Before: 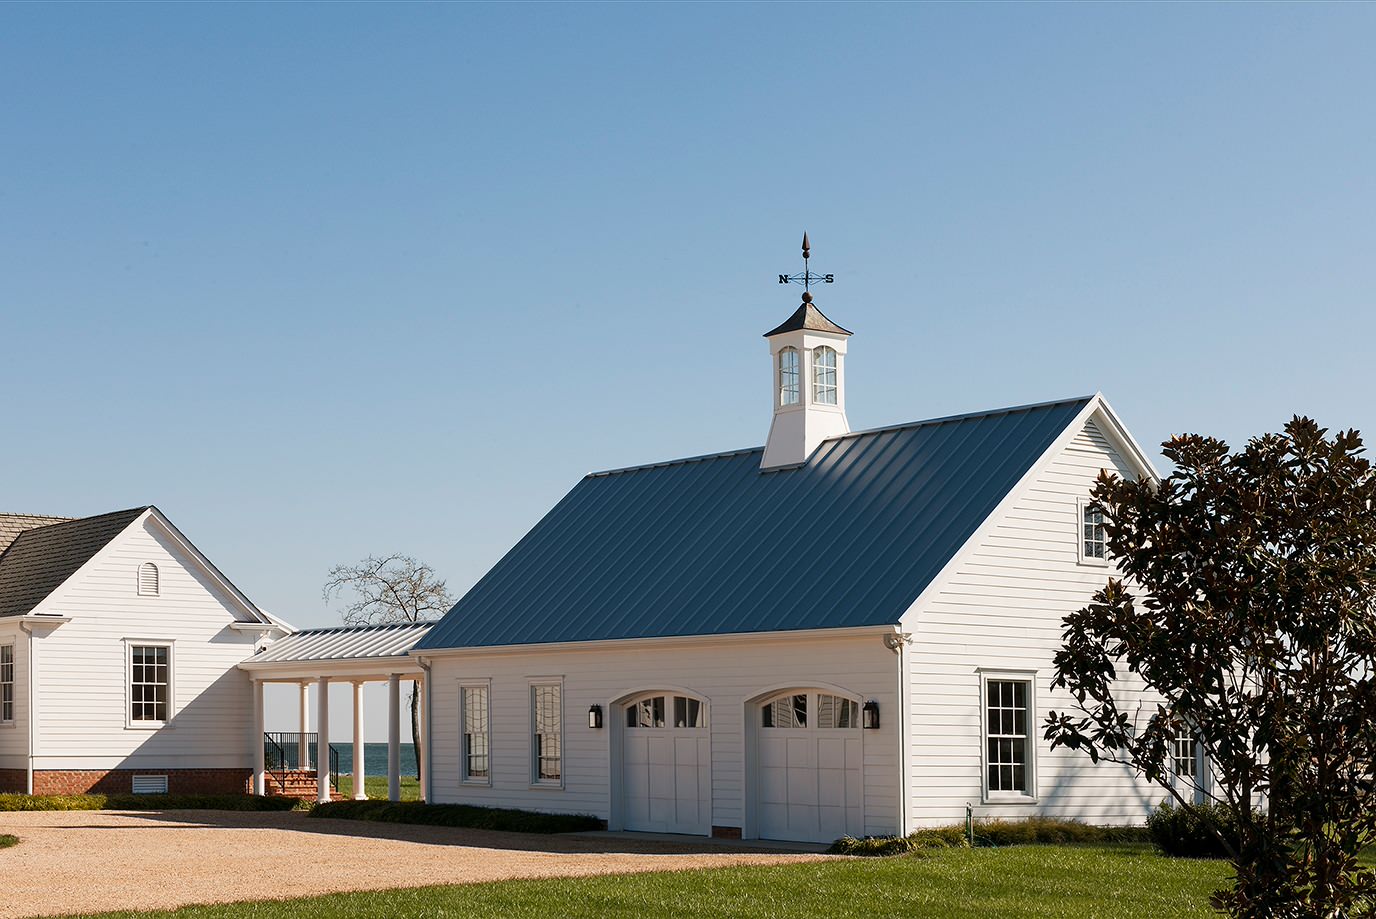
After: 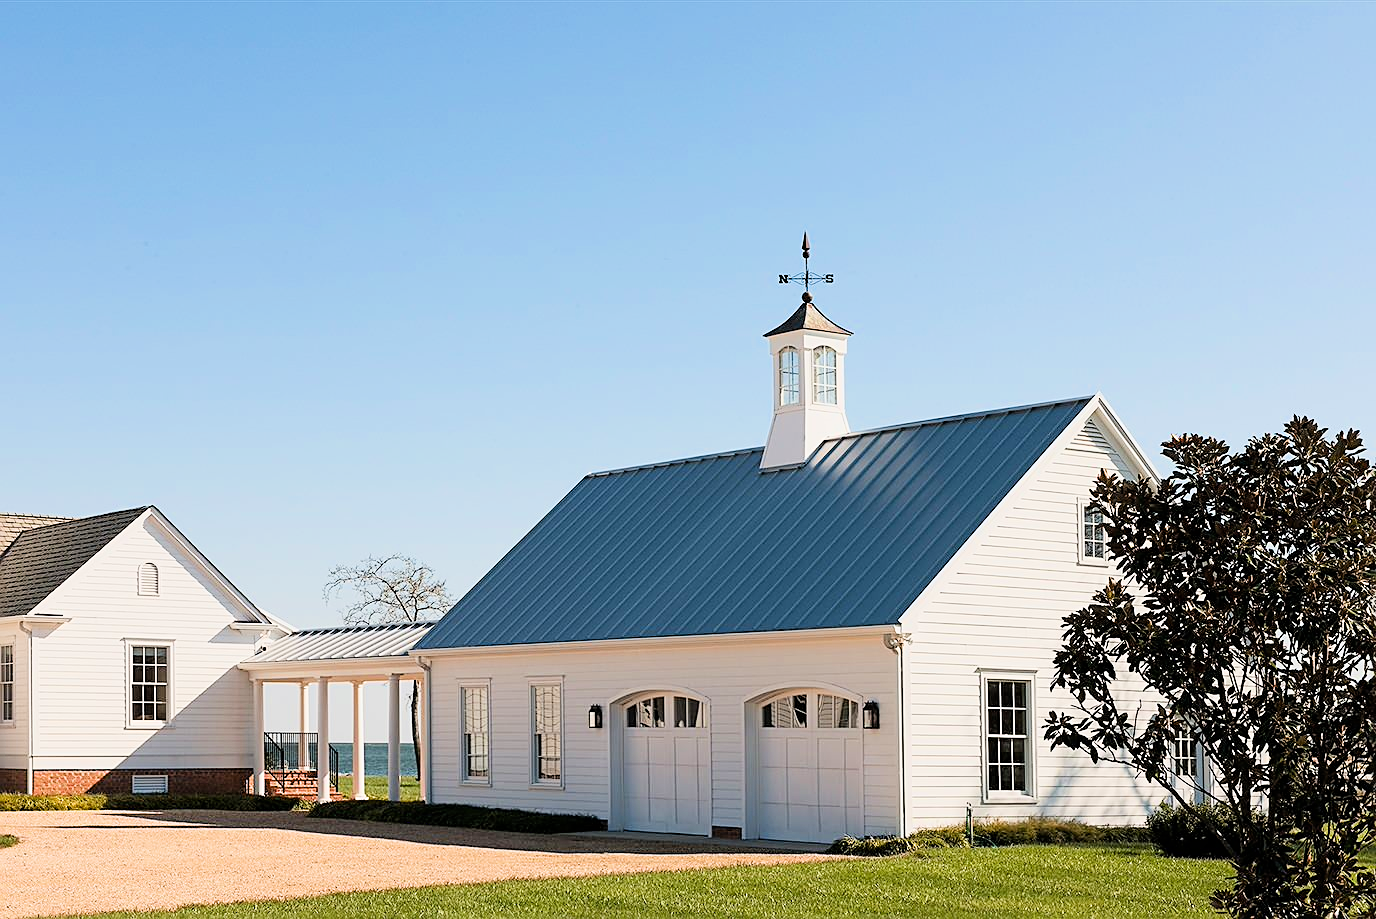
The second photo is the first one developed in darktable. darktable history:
filmic rgb: black relative exposure -7.65 EV, white relative exposure 4.56 EV, hardness 3.61, color science v6 (2022)
exposure: black level correction 0, exposure 1.2 EV, compensate exposure bias true, compensate highlight preservation false
sharpen: on, module defaults
